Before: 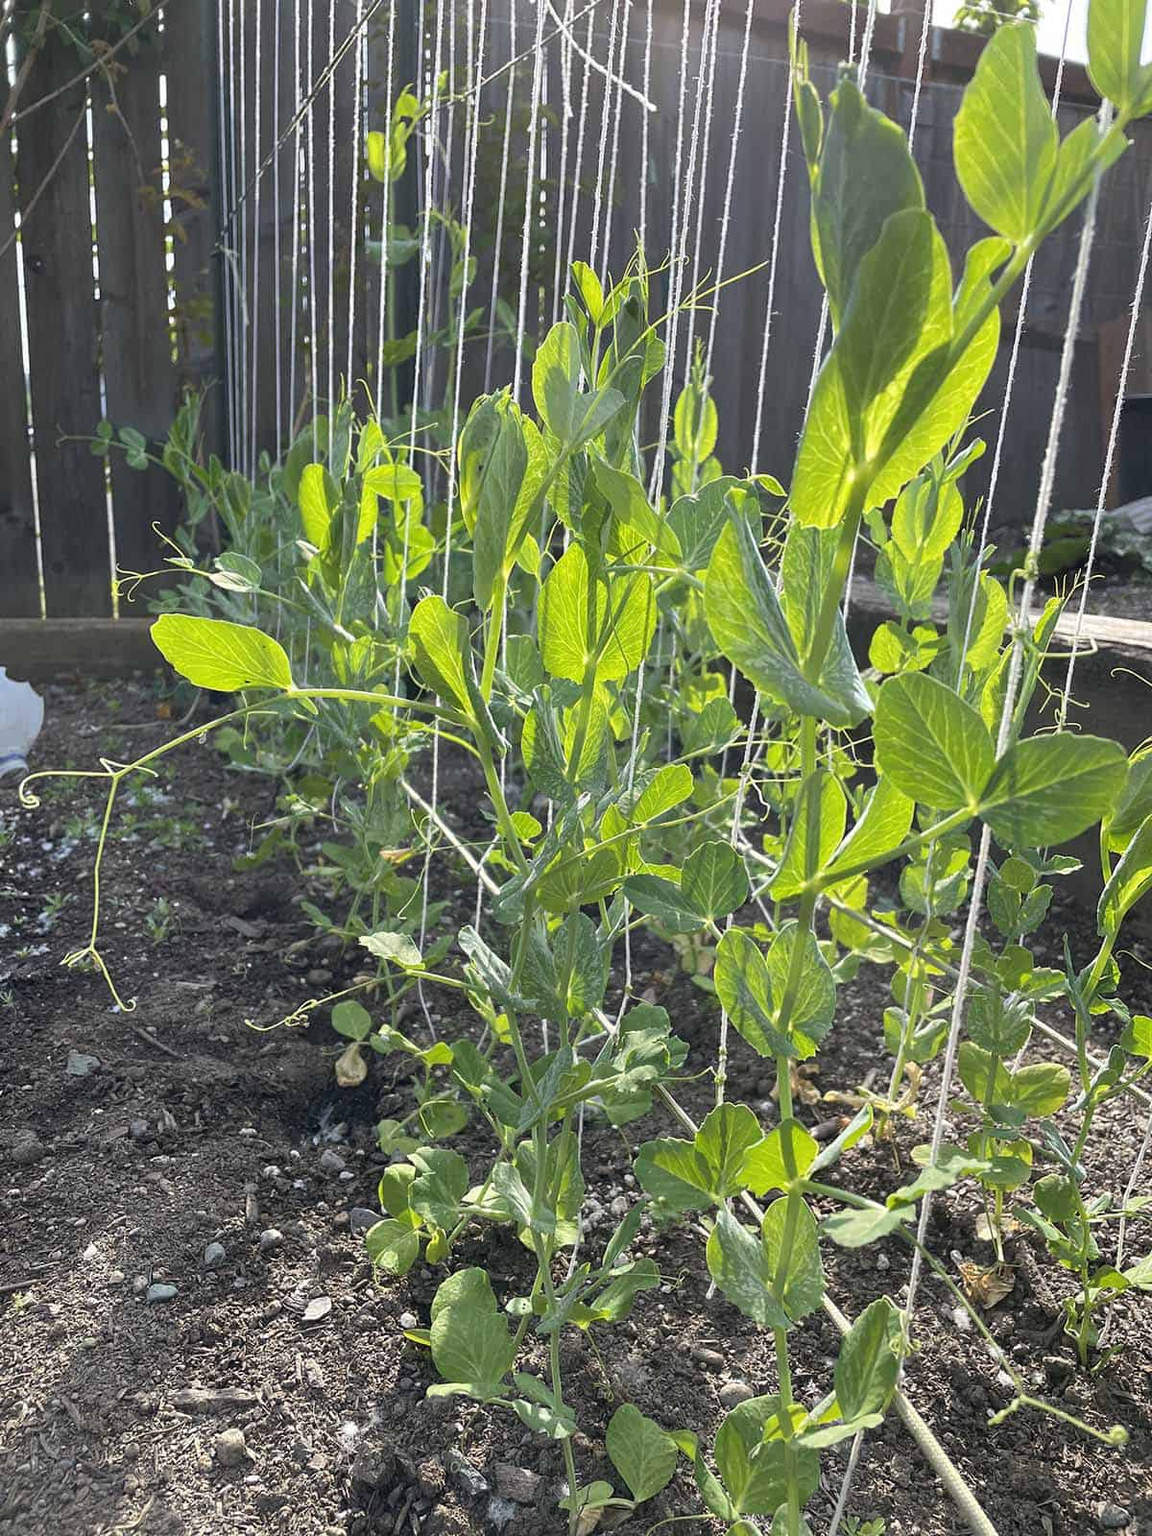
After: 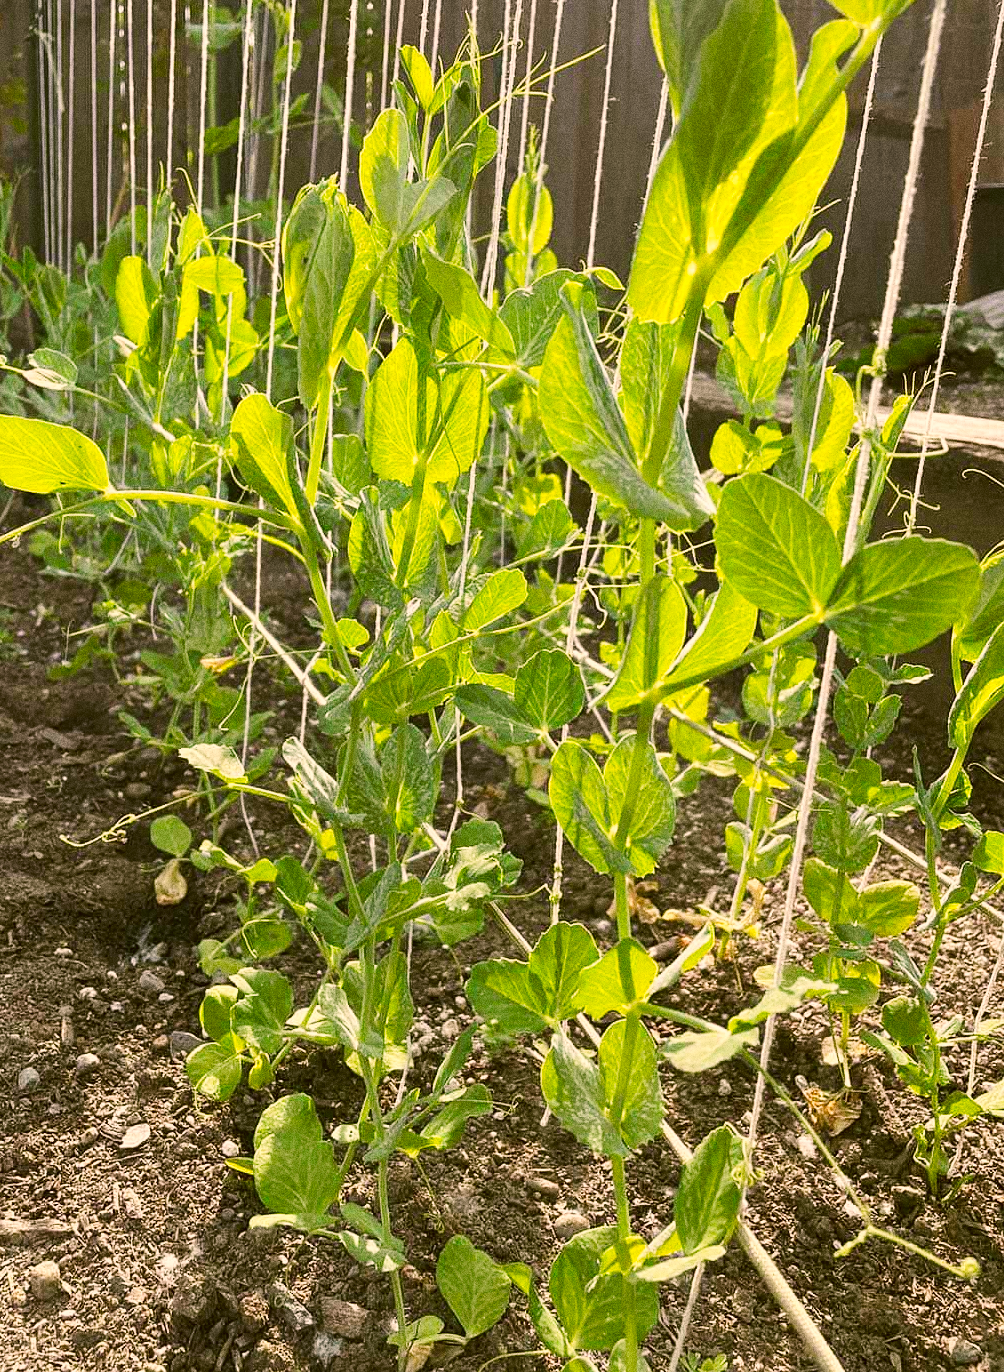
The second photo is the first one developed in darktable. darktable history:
tone curve: curves: ch0 [(0, 0) (0.003, 0.01) (0.011, 0.015) (0.025, 0.023) (0.044, 0.038) (0.069, 0.058) (0.1, 0.093) (0.136, 0.134) (0.177, 0.176) (0.224, 0.221) (0.277, 0.282) (0.335, 0.36) (0.399, 0.438) (0.468, 0.54) (0.543, 0.632) (0.623, 0.724) (0.709, 0.814) (0.801, 0.885) (0.898, 0.947) (1, 1)], preserve colors none
grain: coarseness 0.09 ISO, strength 40%
color correction: highlights a* 8.98, highlights b* 15.09, shadows a* -0.49, shadows b* 26.52
crop: left 16.315%, top 14.246%
